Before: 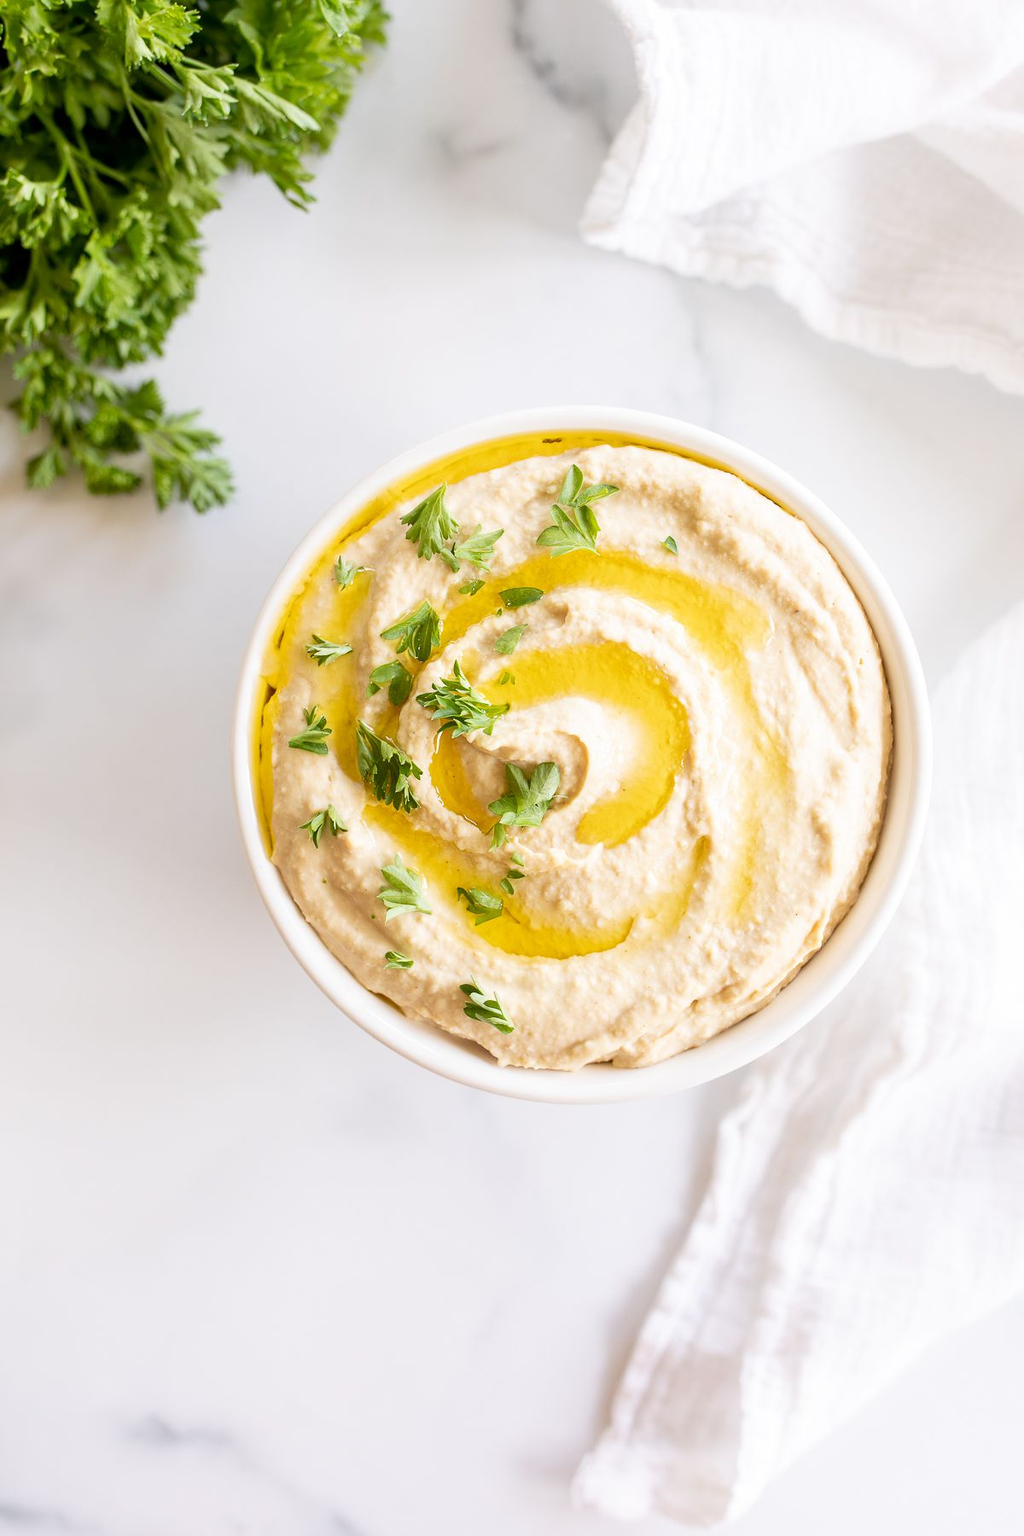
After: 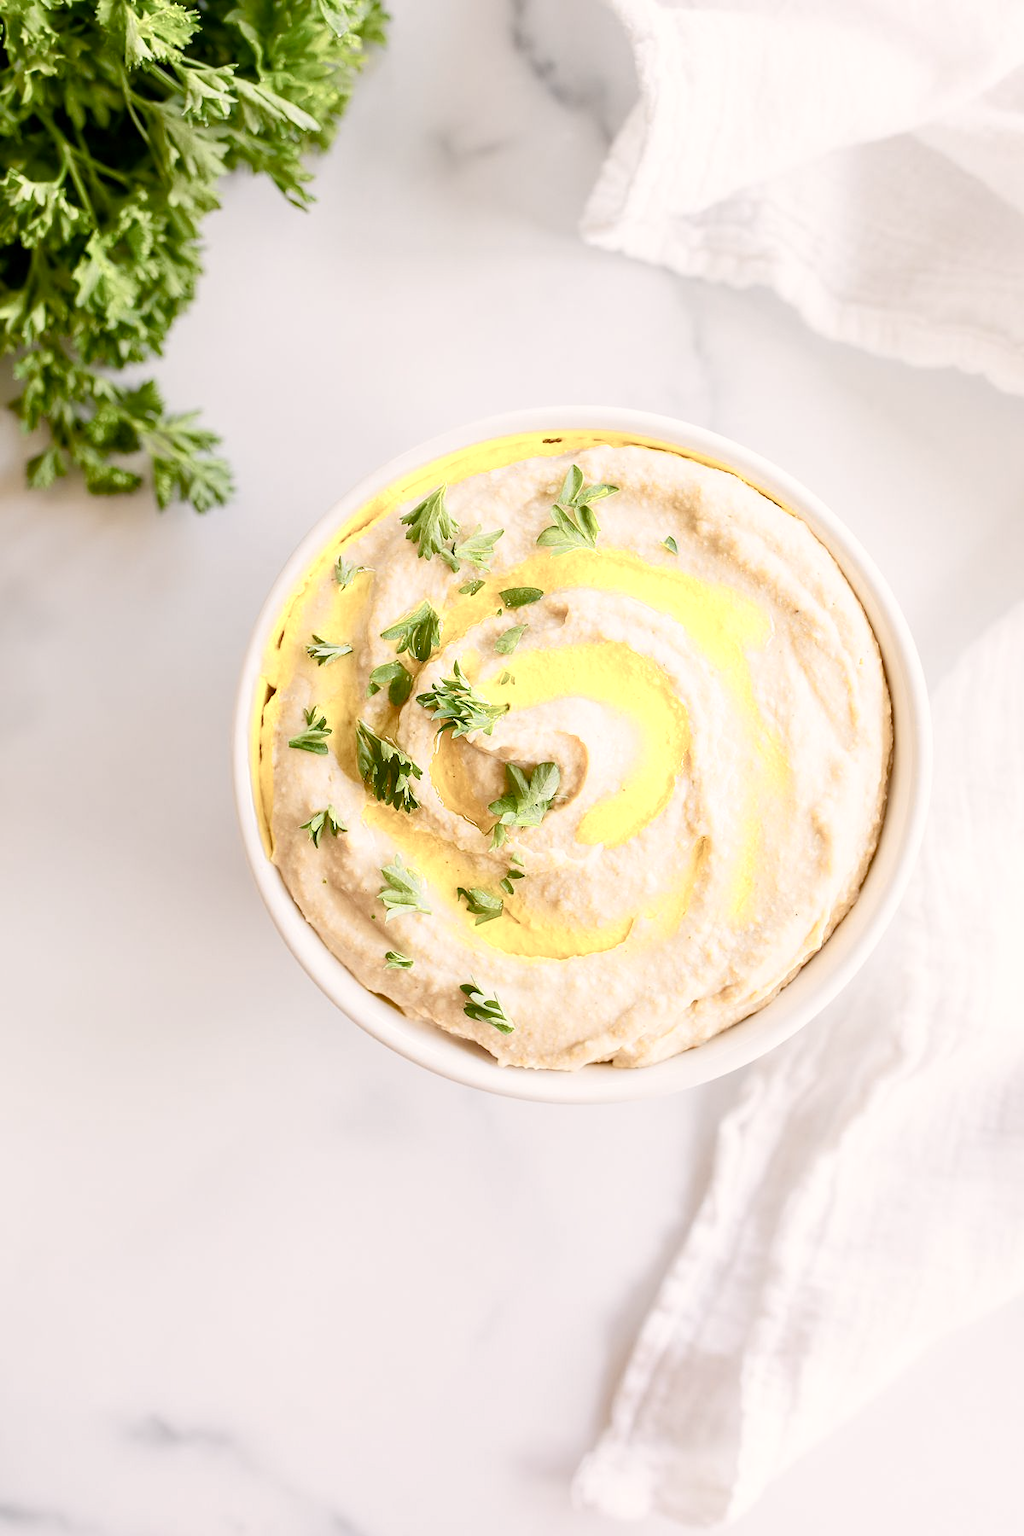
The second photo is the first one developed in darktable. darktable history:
color balance rgb: shadows lift › chroma 1.042%, shadows lift › hue 30.84°, highlights gain › chroma 1.72%, highlights gain › hue 56.15°, perceptual saturation grading › global saturation 0.4%, perceptual saturation grading › highlights -31.326%, perceptual saturation grading › mid-tones 5.643%, perceptual saturation grading › shadows 17.908%, global vibrance 16.031%, saturation formula JzAzBz (2021)
